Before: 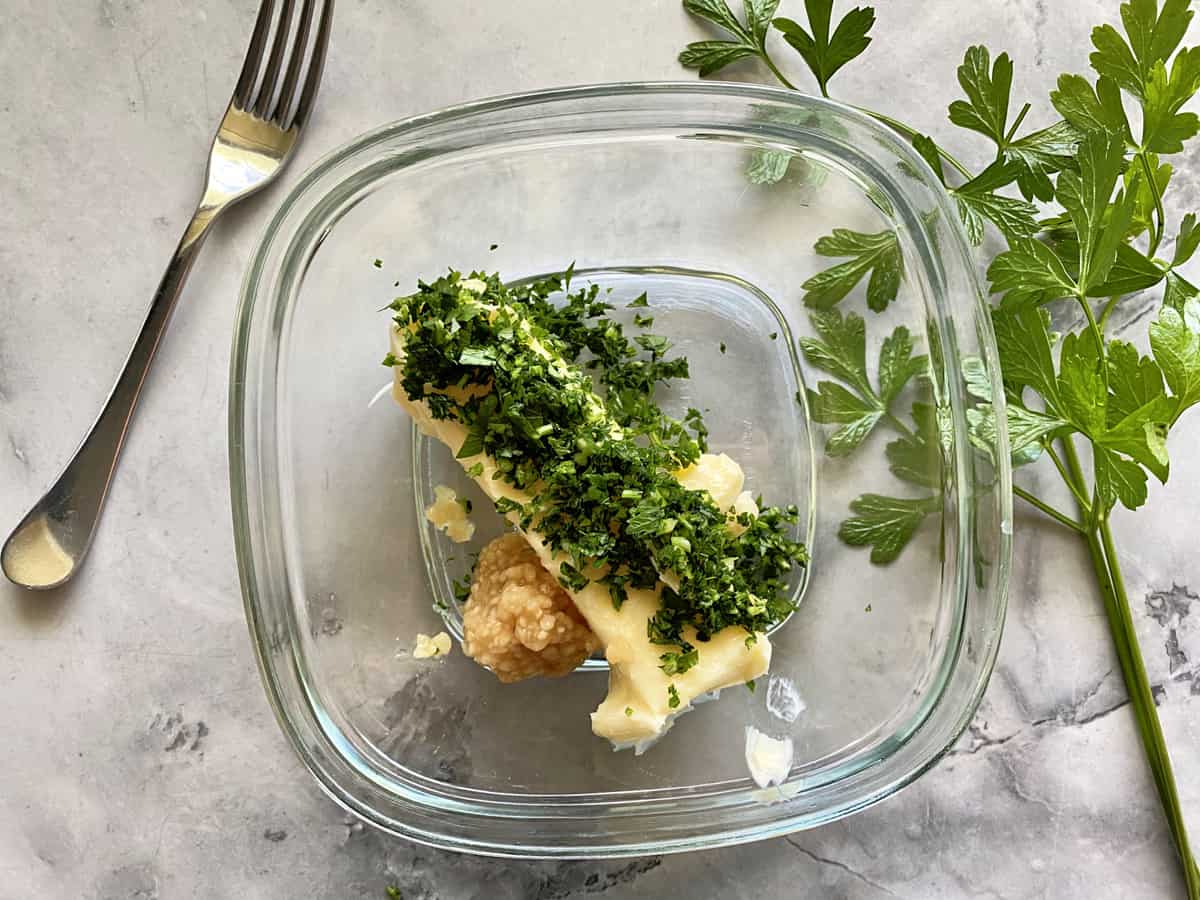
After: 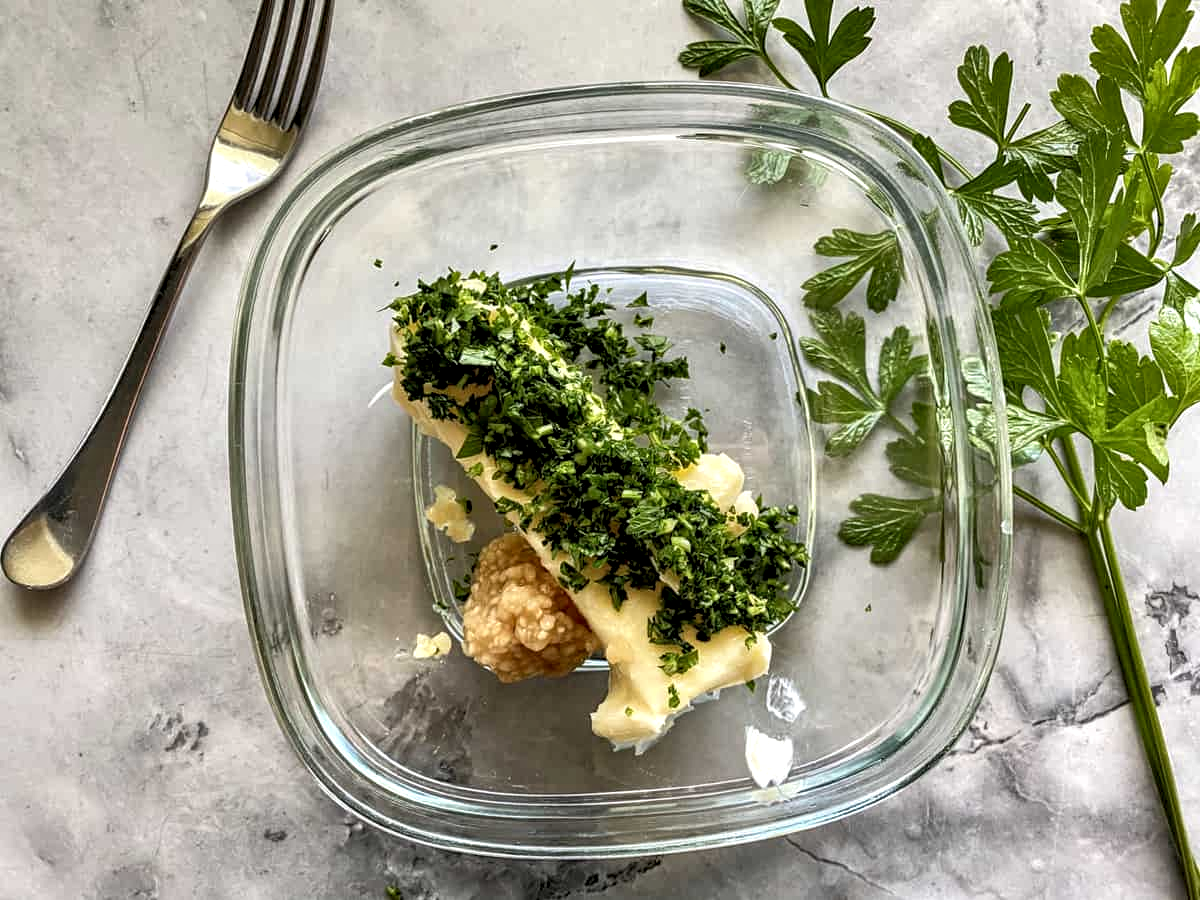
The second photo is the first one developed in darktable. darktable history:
local contrast: detail 155%
